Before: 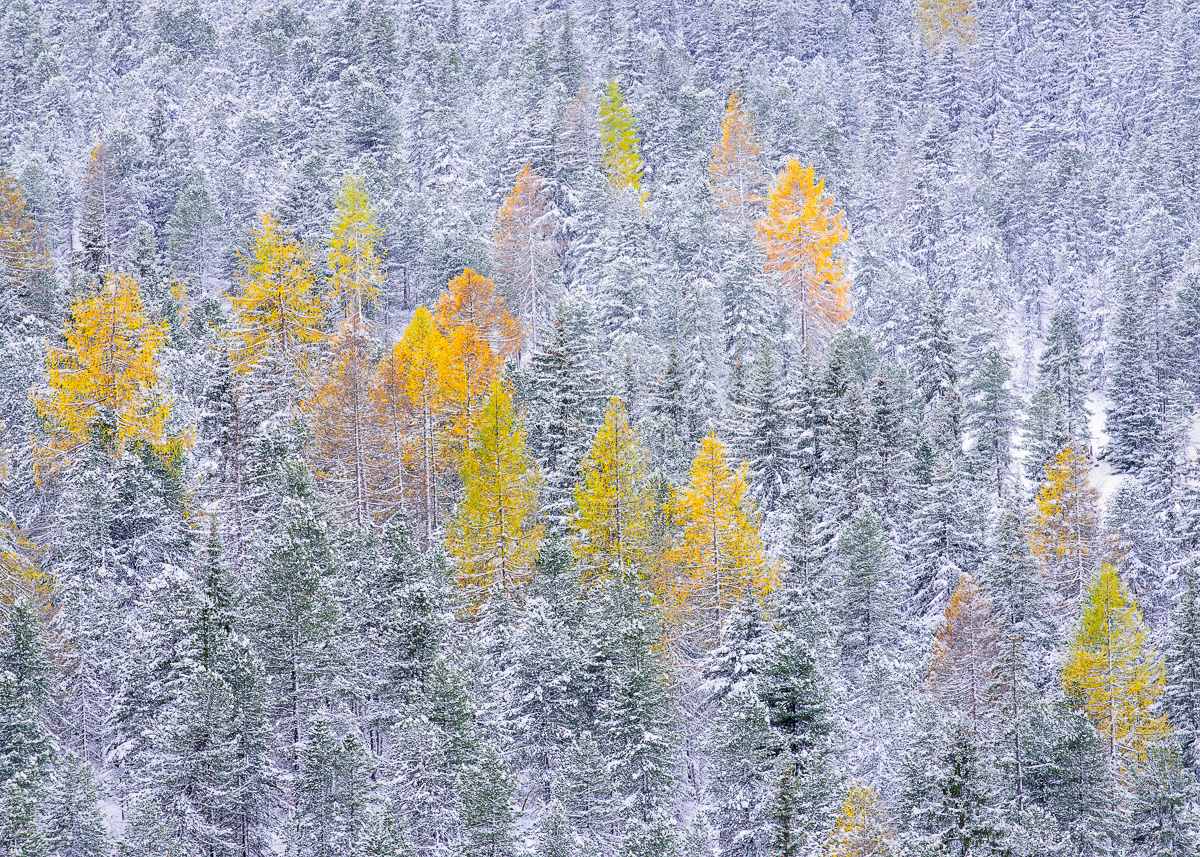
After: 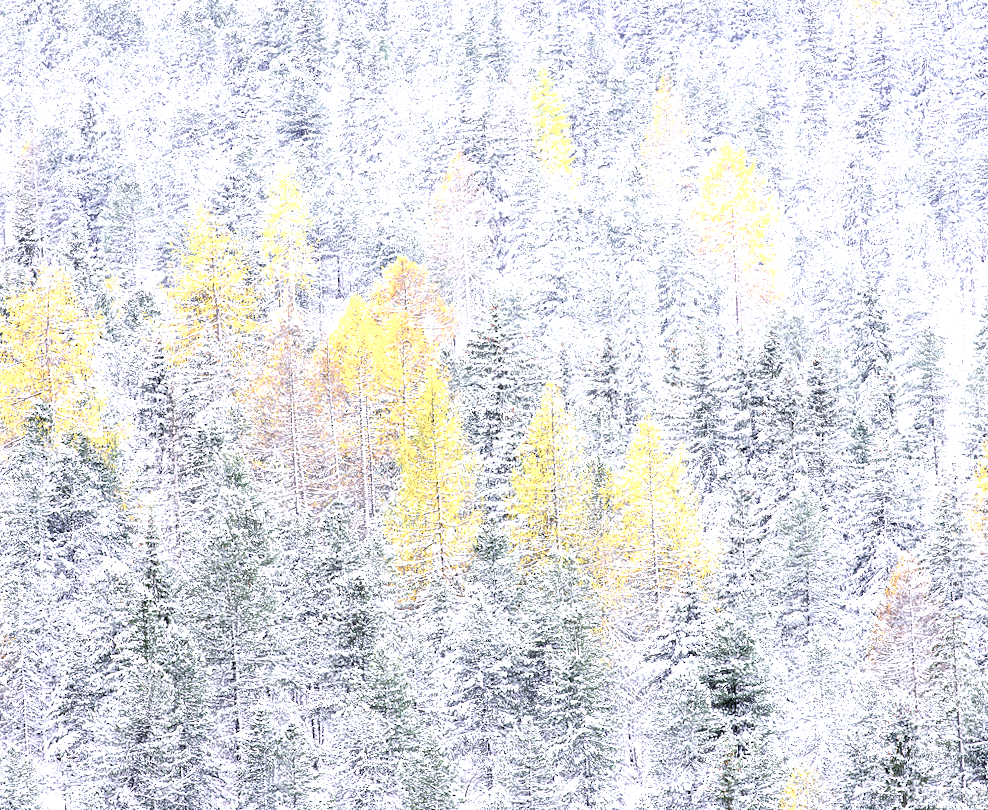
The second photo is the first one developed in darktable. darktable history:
white balance: red 1.009, blue 1.027
color correction: saturation 0.57
exposure: black level correction 0, exposure 1.2 EV, compensate exposure bias true, compensate highlight preservation false
crop and rotate: angle 1°, left 4.281%, top 0.642%, right 11.383%, bottom 2.486%
